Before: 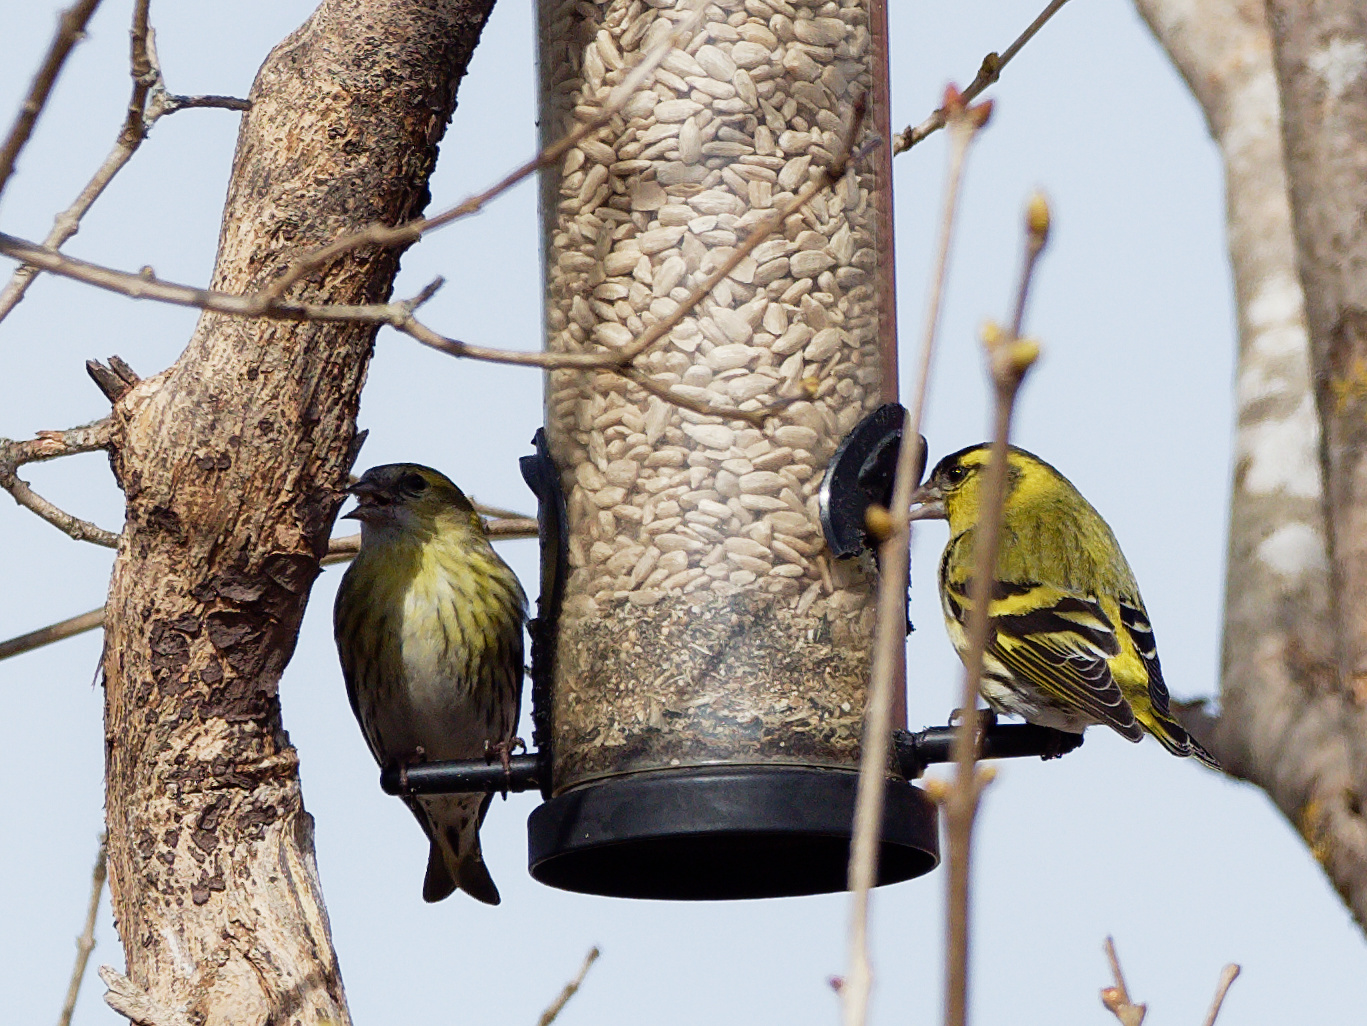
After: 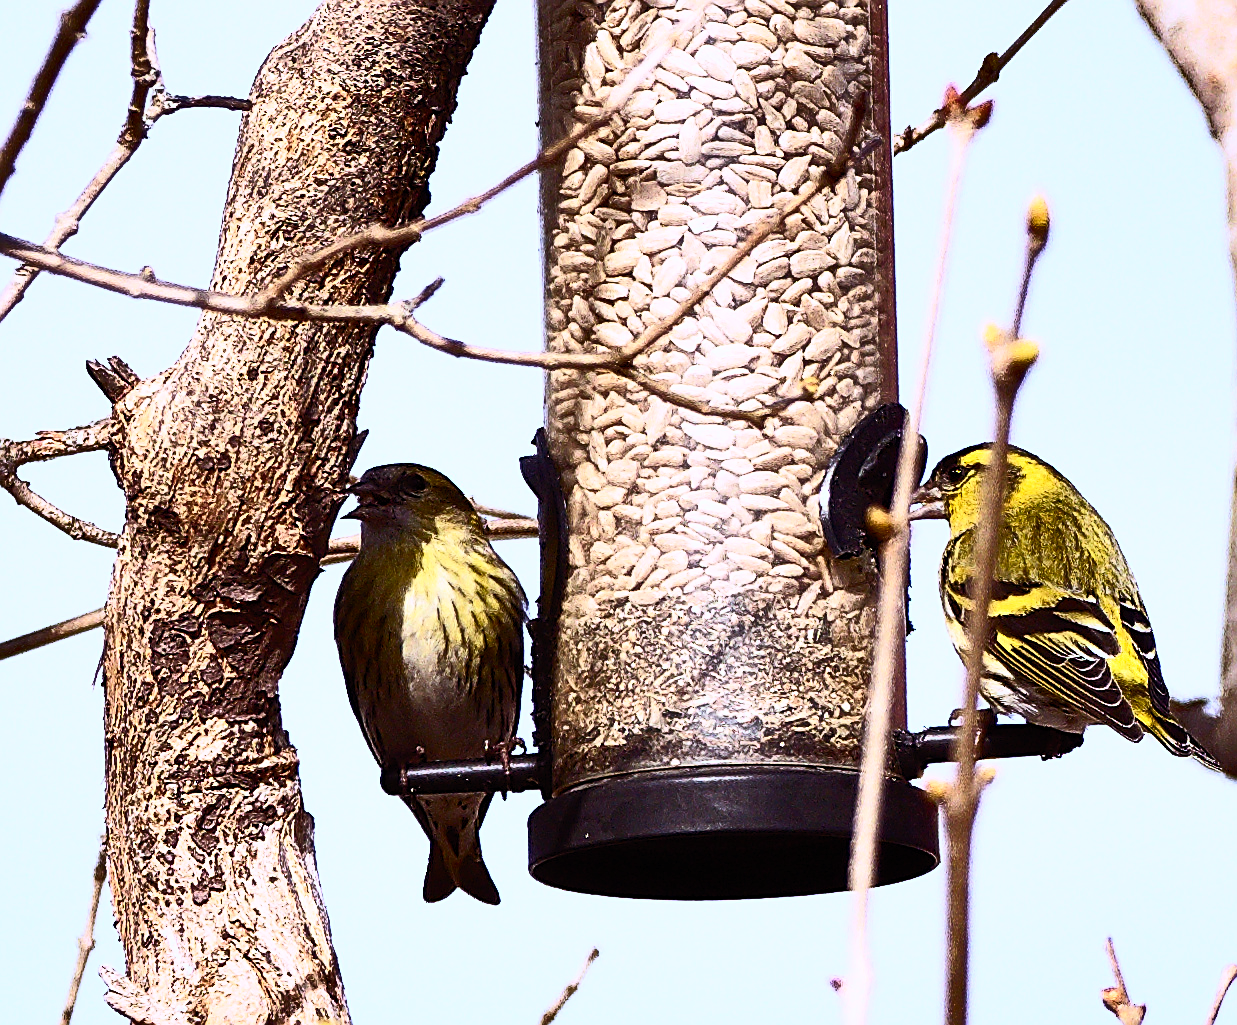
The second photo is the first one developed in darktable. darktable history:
sharpen: amount 0.901
crop: right 9.509%, bottom 0.031%
contrast brightness saturation: contrast 0.62, brightness 0.34, saturation 0.14
rgb levels: mode RGB, independent channels, levels [[0, 0.5, 1], [0, 0.521, 1], [0, 0.536, 1]]
white balance: red 0.967, blue 1.119, emerald 0.756
shadows and highlights: radius 133.83, soften with gaussian
